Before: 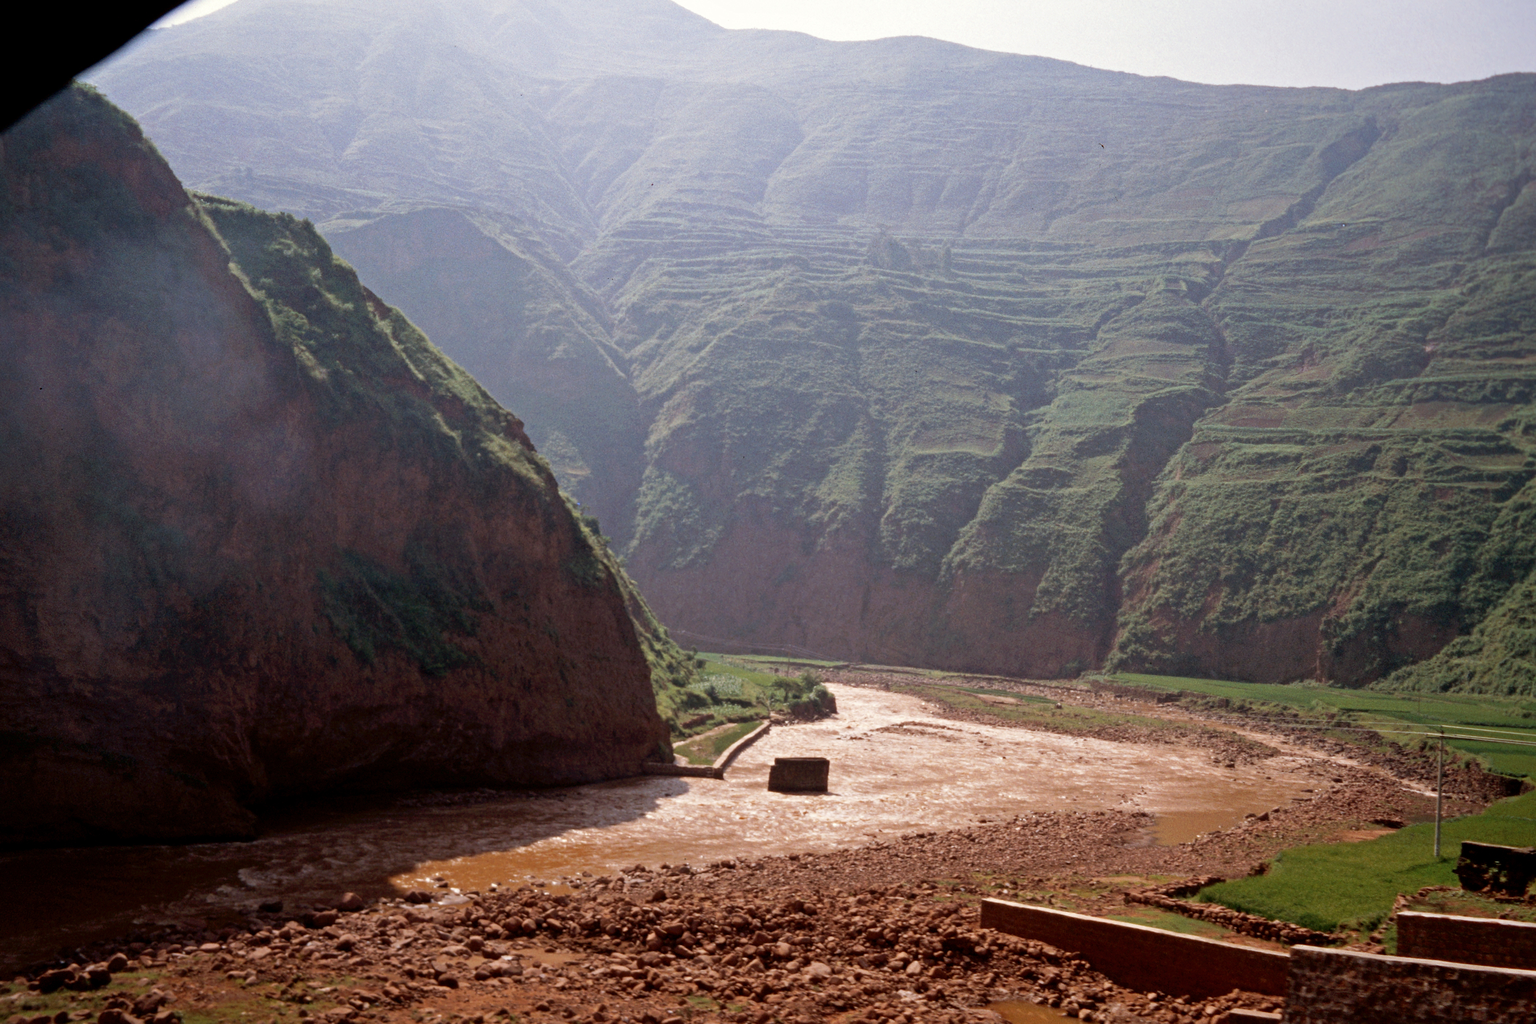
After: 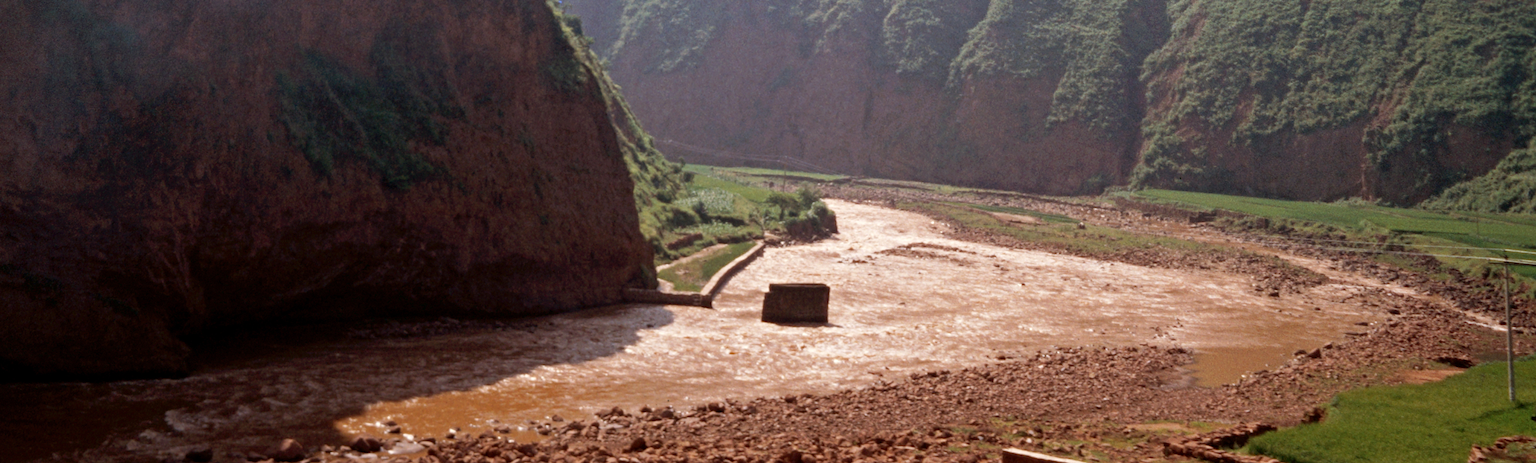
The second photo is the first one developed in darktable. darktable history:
levels: levels [0, 0.492, 0.984]
rotate and perspective: rotation 0.215°, lens shift (vertical) -0.139, crop left 0.069, crop right 0.939, crop top 0.002, crop bottom 0.996
crop: top 45.551%, bottom 12.262%
